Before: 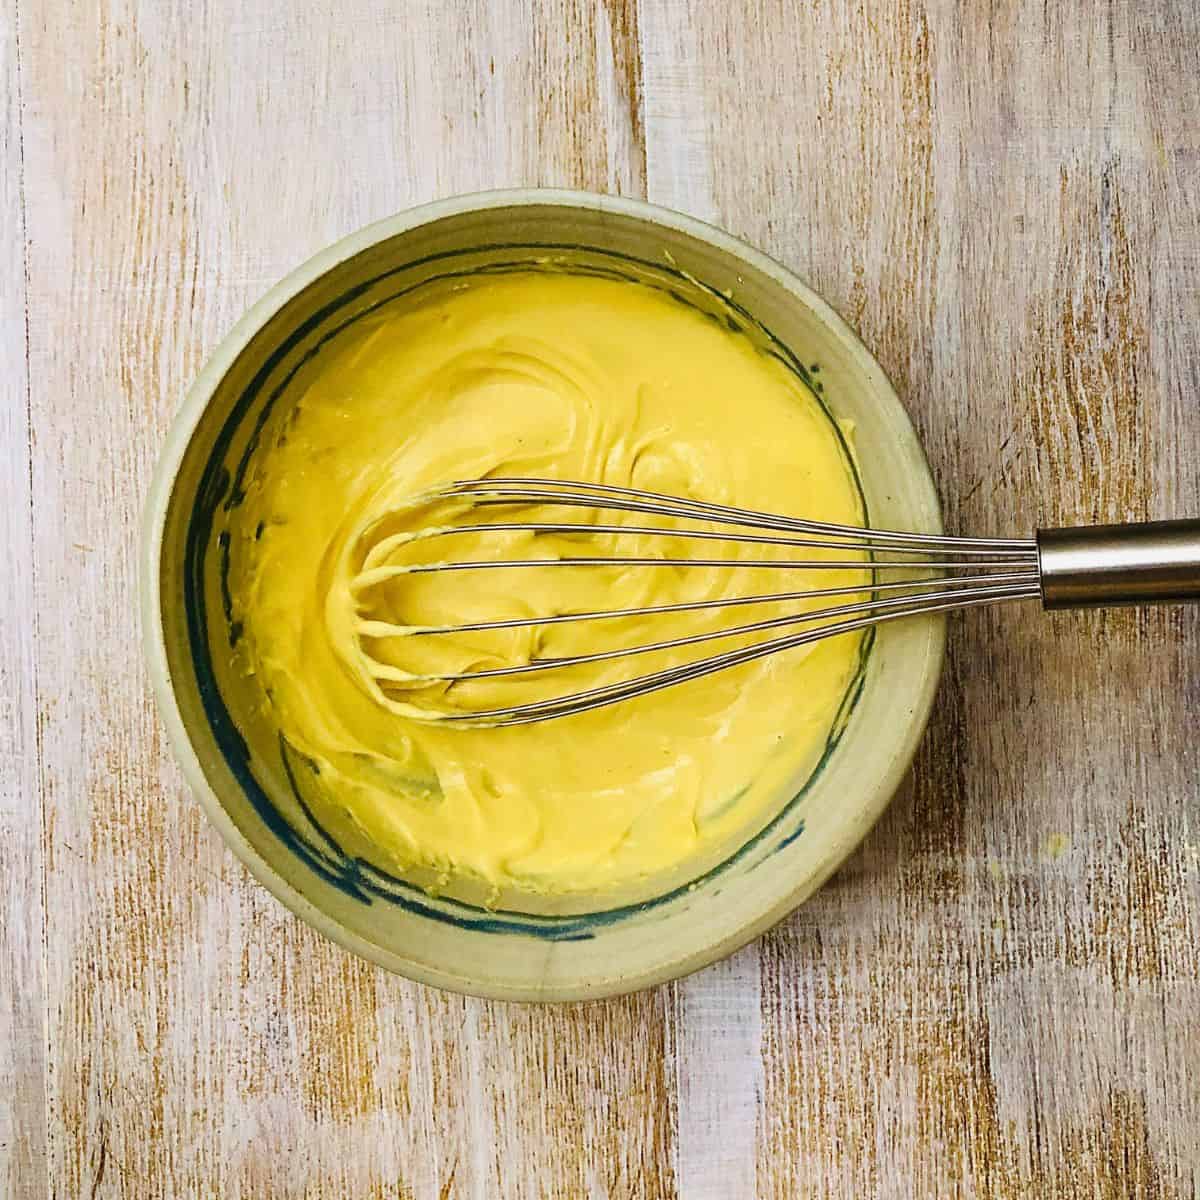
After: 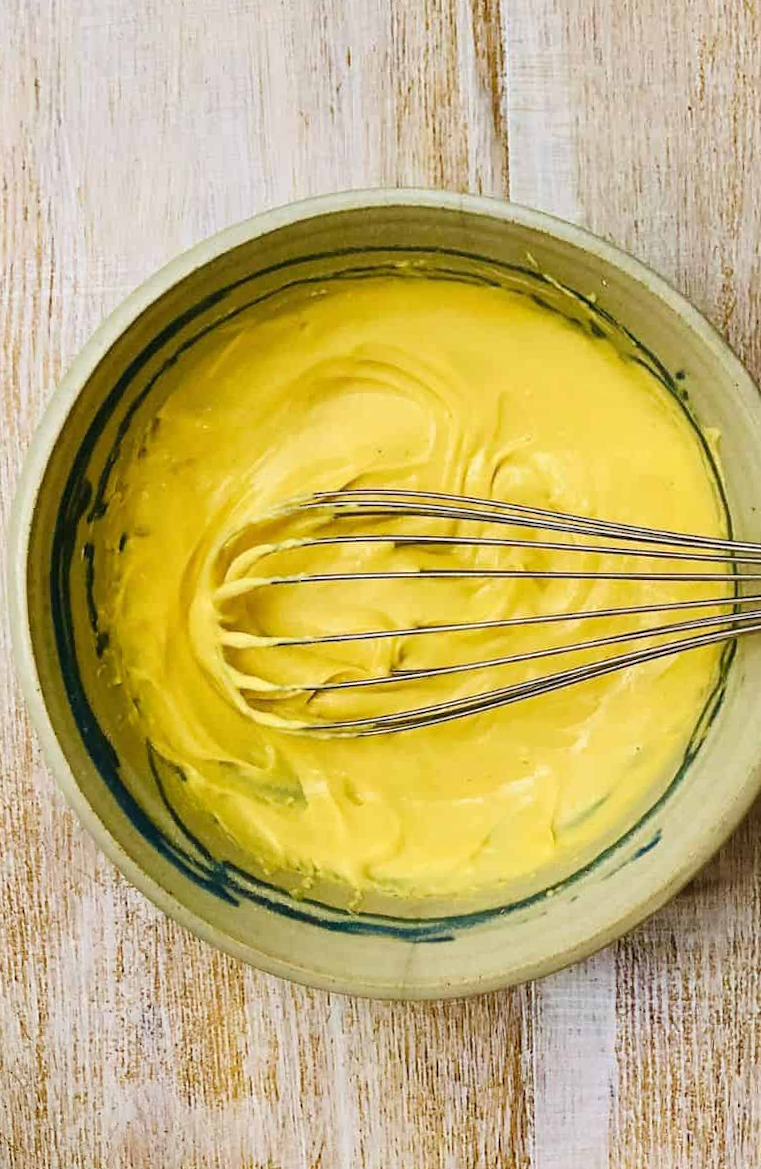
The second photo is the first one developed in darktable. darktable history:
rotate and perspective: rotation 0.074°, lens shift (vertical) 0.096, lens shift (horizontal) -0.041, crop left 0.043, crop right 0.952, crop top 0.024, crop bottom 0.979
crop and rotate: left 8.786%, right 24.548%
tone equalizer: on, module defaults
